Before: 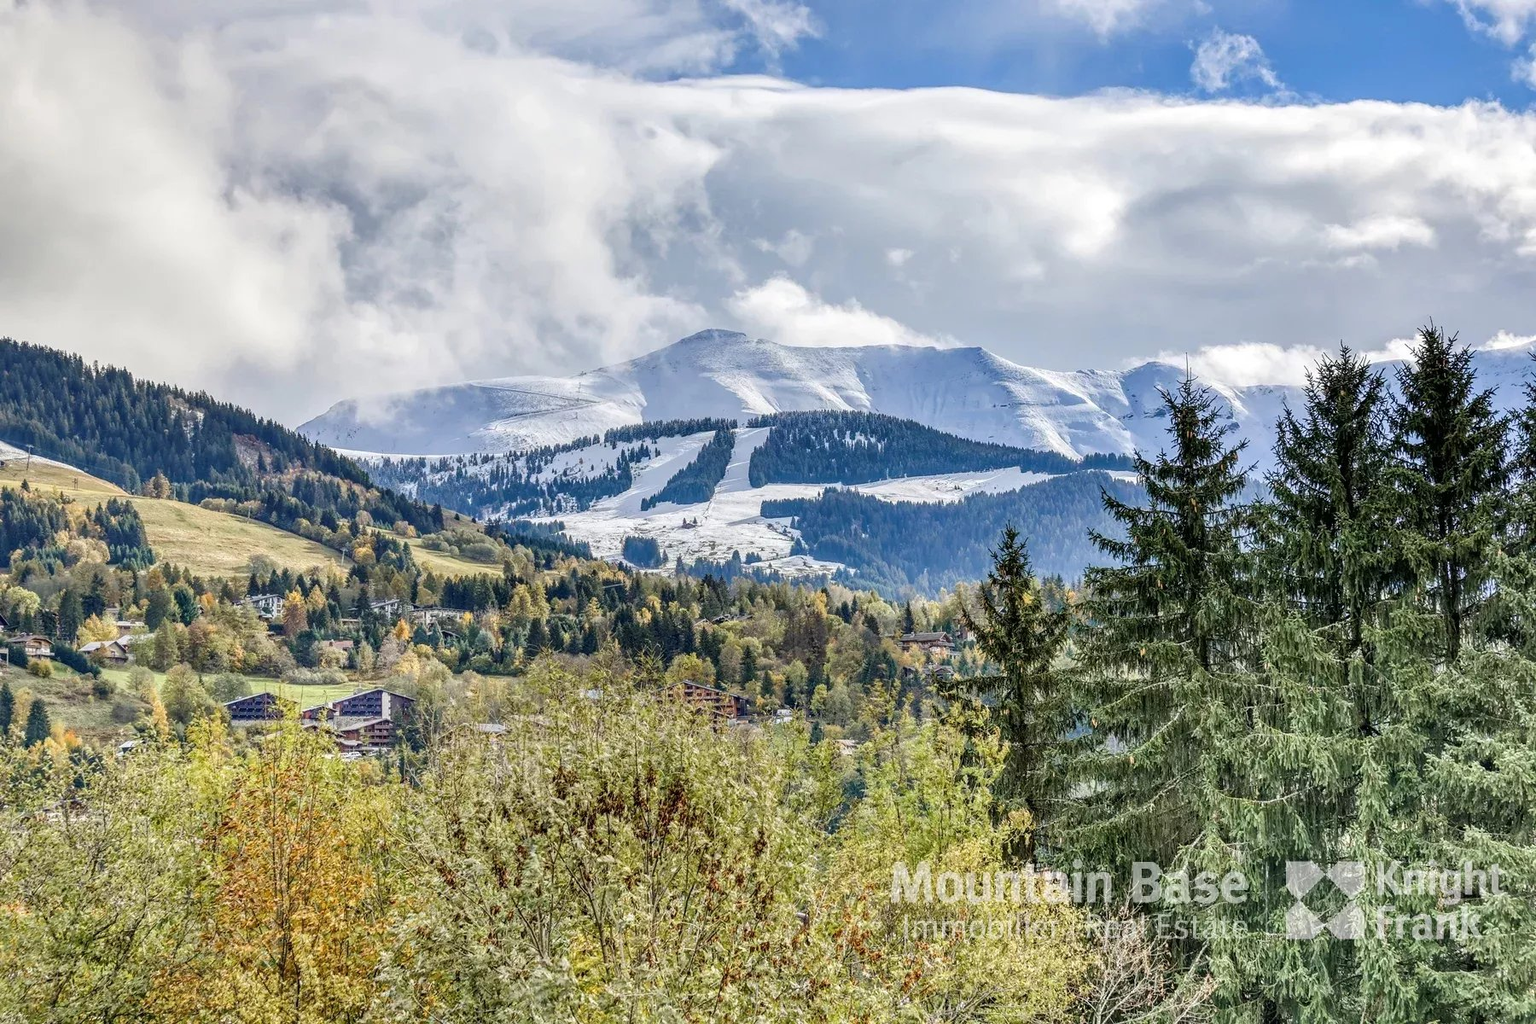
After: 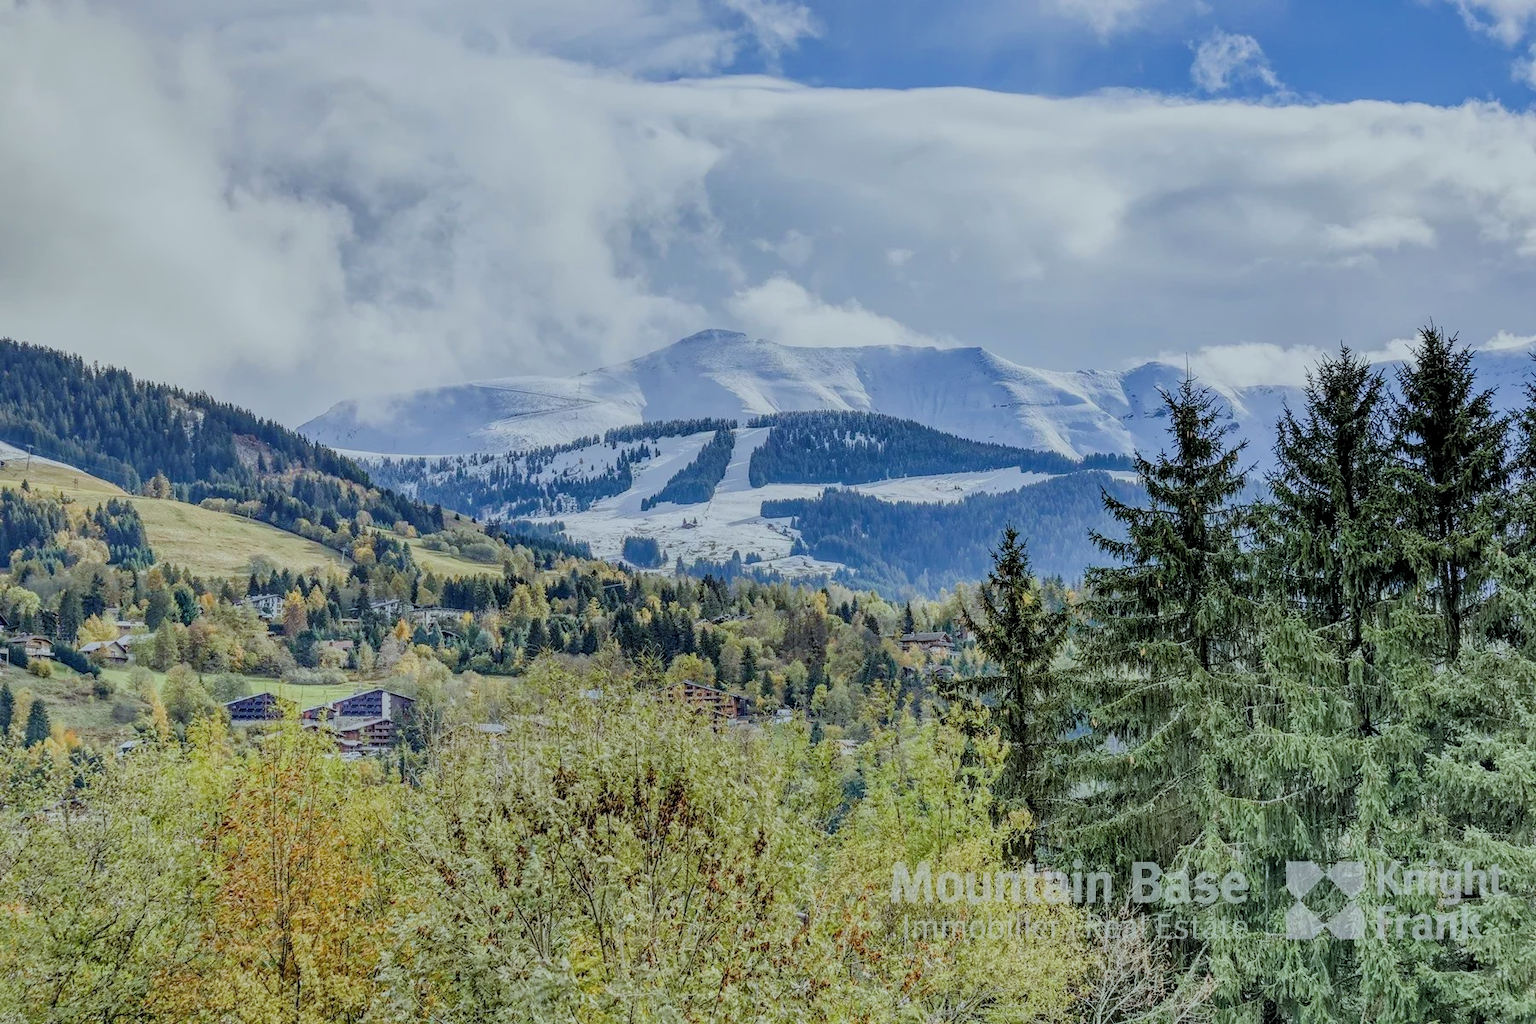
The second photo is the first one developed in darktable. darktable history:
white balance: red 0.925, blue 1.046
filmic rgb: black relative exposure -8.79 EV, white relative exposure 4.98 EV, threshold 3 EV, target black luminance 0%, hardness 3.77, latitude 66.33%, contrast 0.822, shadows ↔ highlights balance 20%, color science v5 (2021), contrast in shadows safe, contrast in highlights safe, enable highlight reconstruction true
